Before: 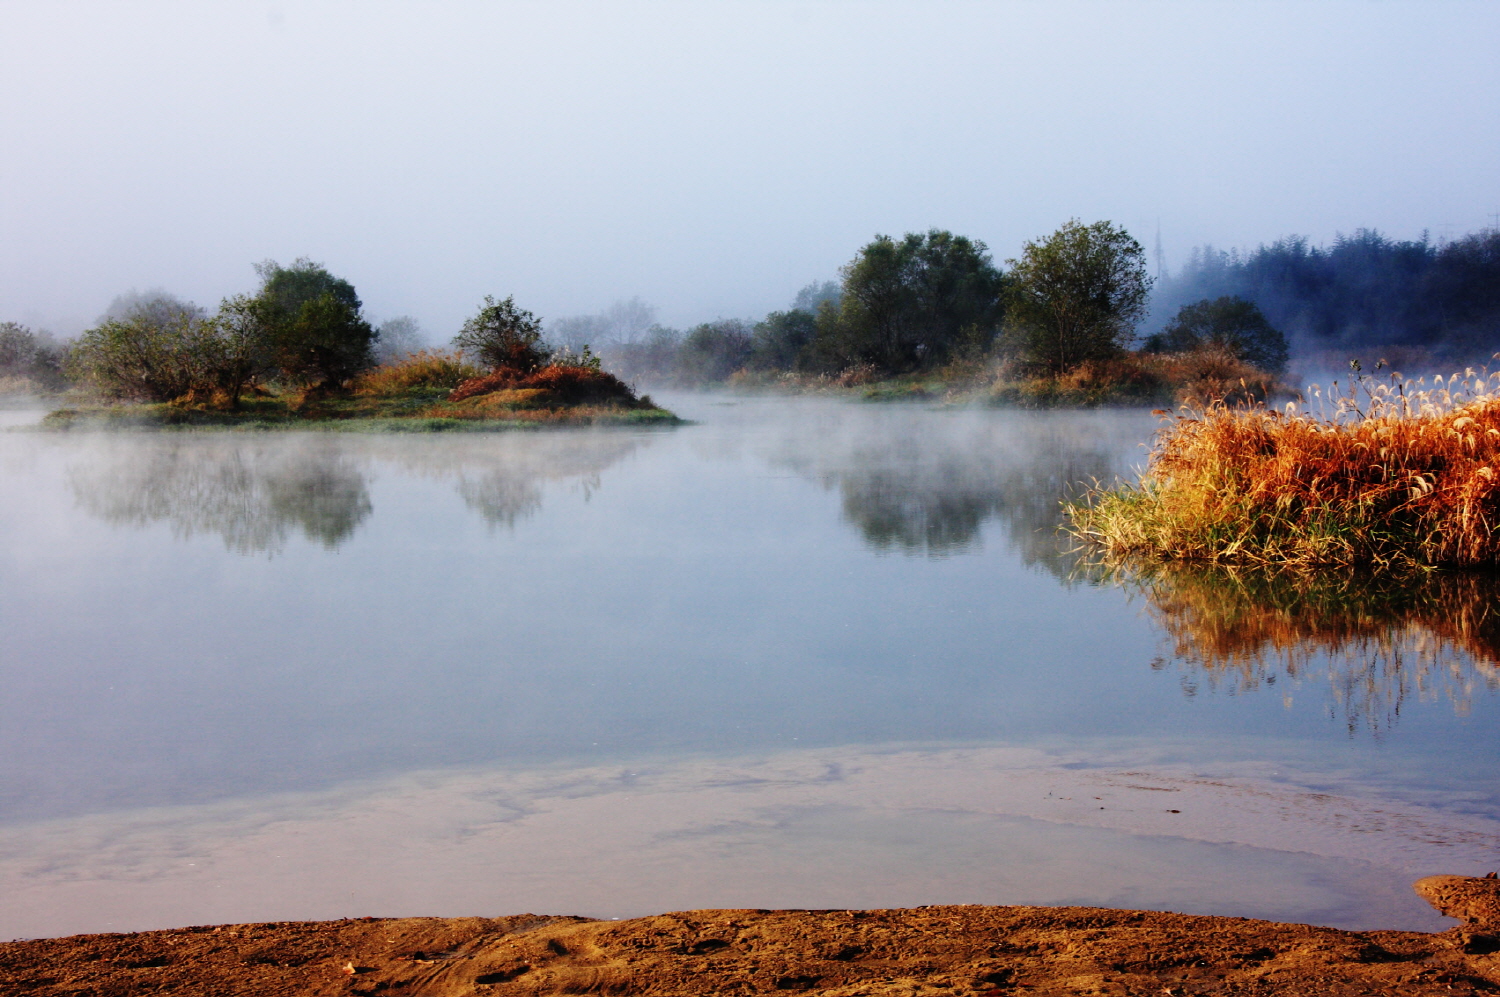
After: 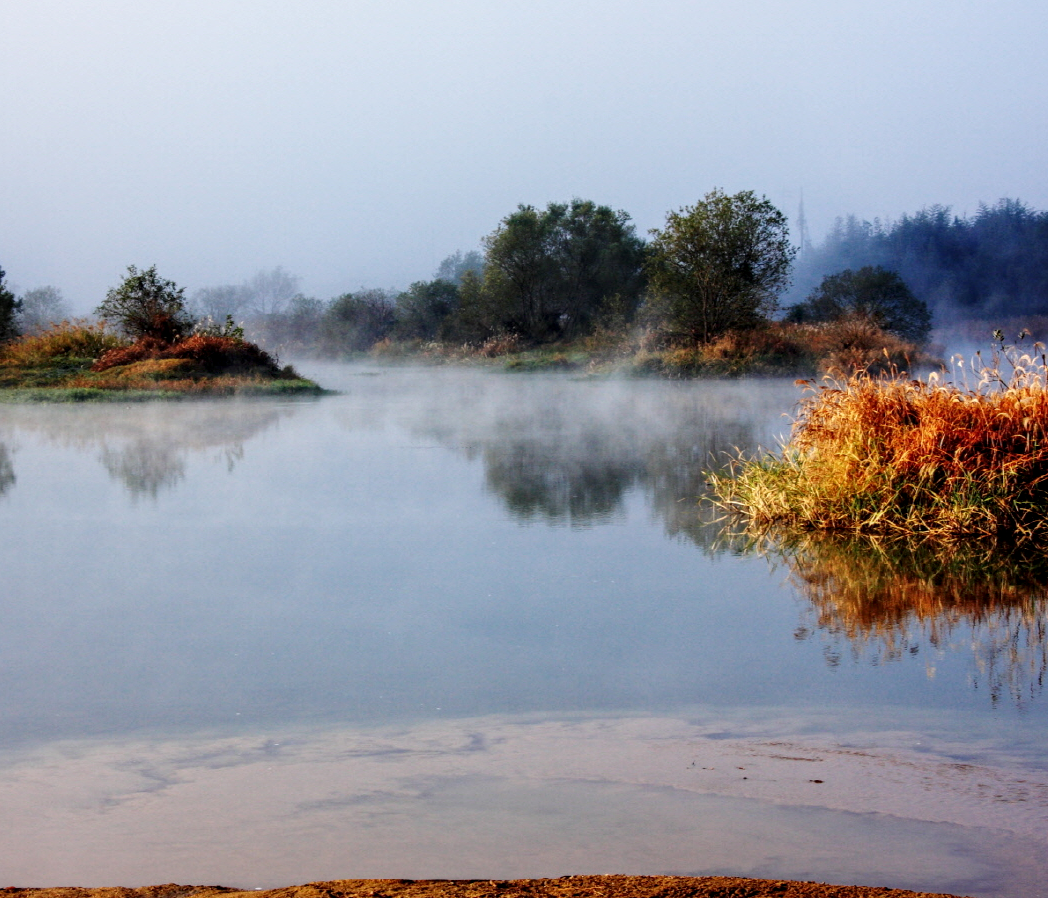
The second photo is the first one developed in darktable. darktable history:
local contrast: detail 130%
color zones: curves: ch1 [(0, 0.513) (0.143, 0.524) (0.286, 0.511) (0.429, 0.506) (0.571, 0.503) (0.714, 0.503) (0.857, 0.508) (1, 0.513)]
crop and rotate: left 23.82%, top 3.106%, right 6.307%, bottom 6.727%
